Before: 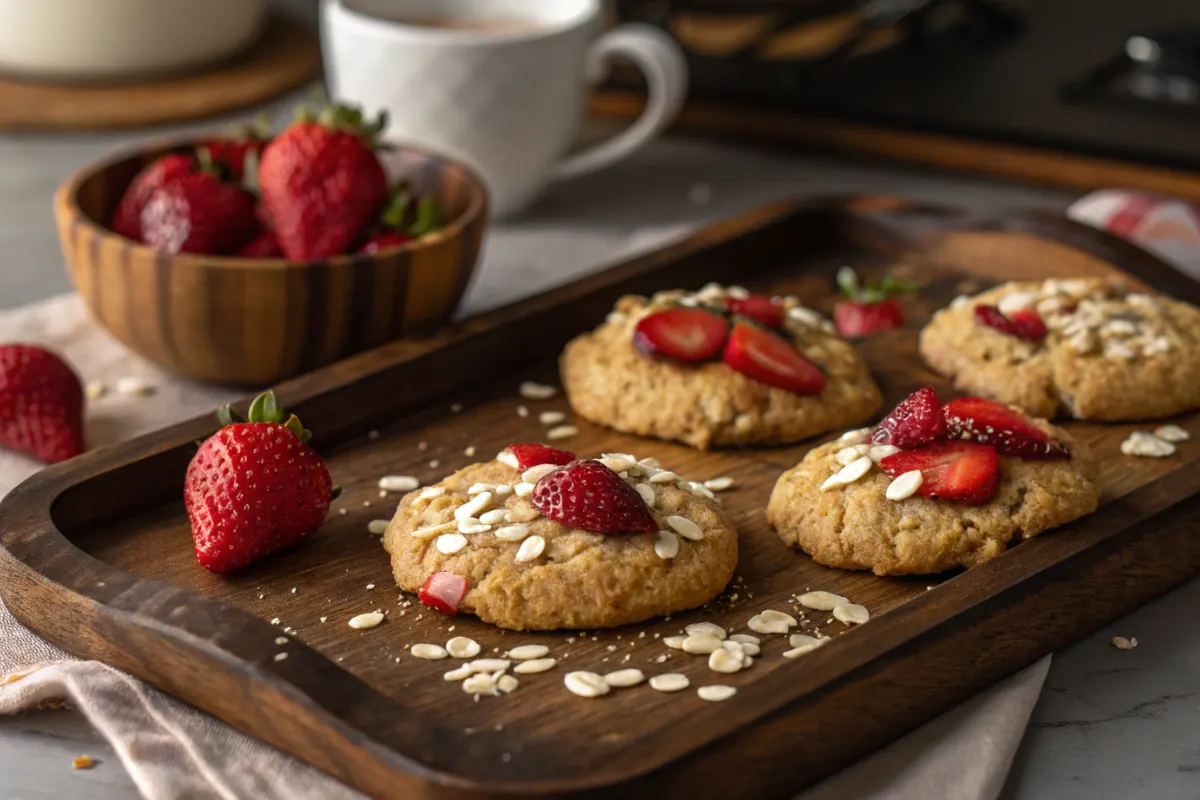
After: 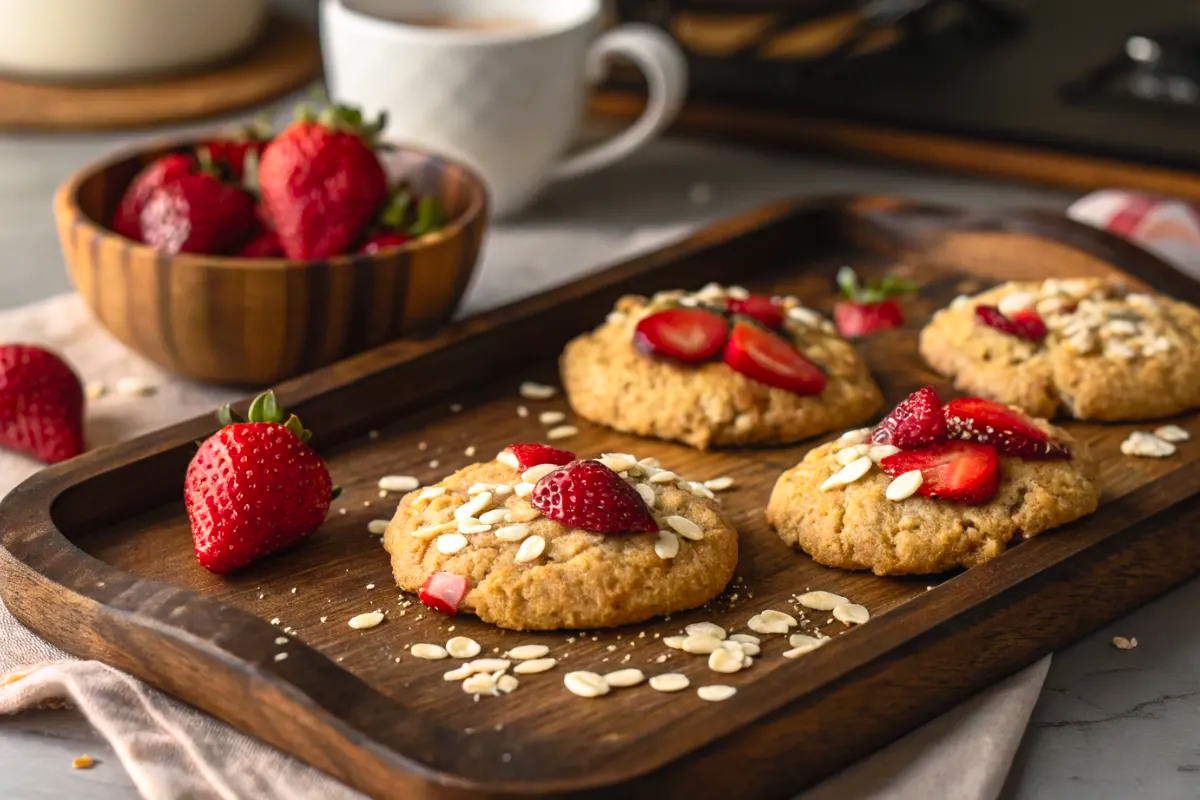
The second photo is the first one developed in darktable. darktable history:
contrast brightness saturation: contrast 0.197, brightness 0.164, saturation 0.223
